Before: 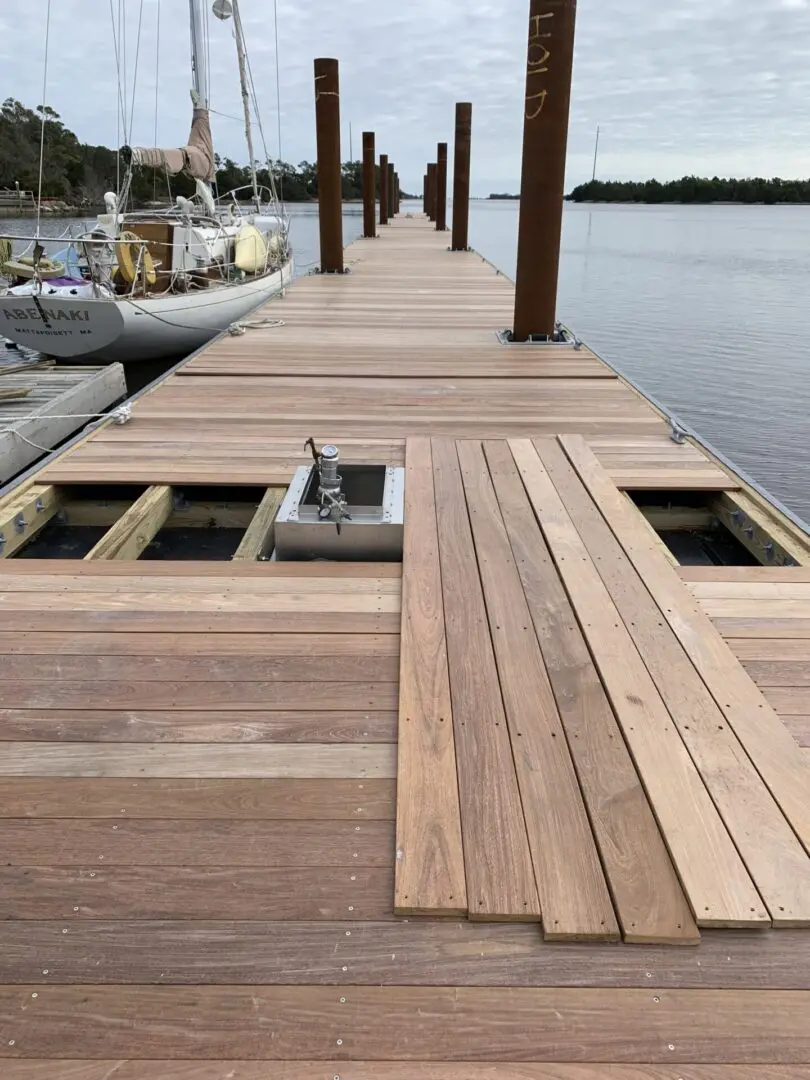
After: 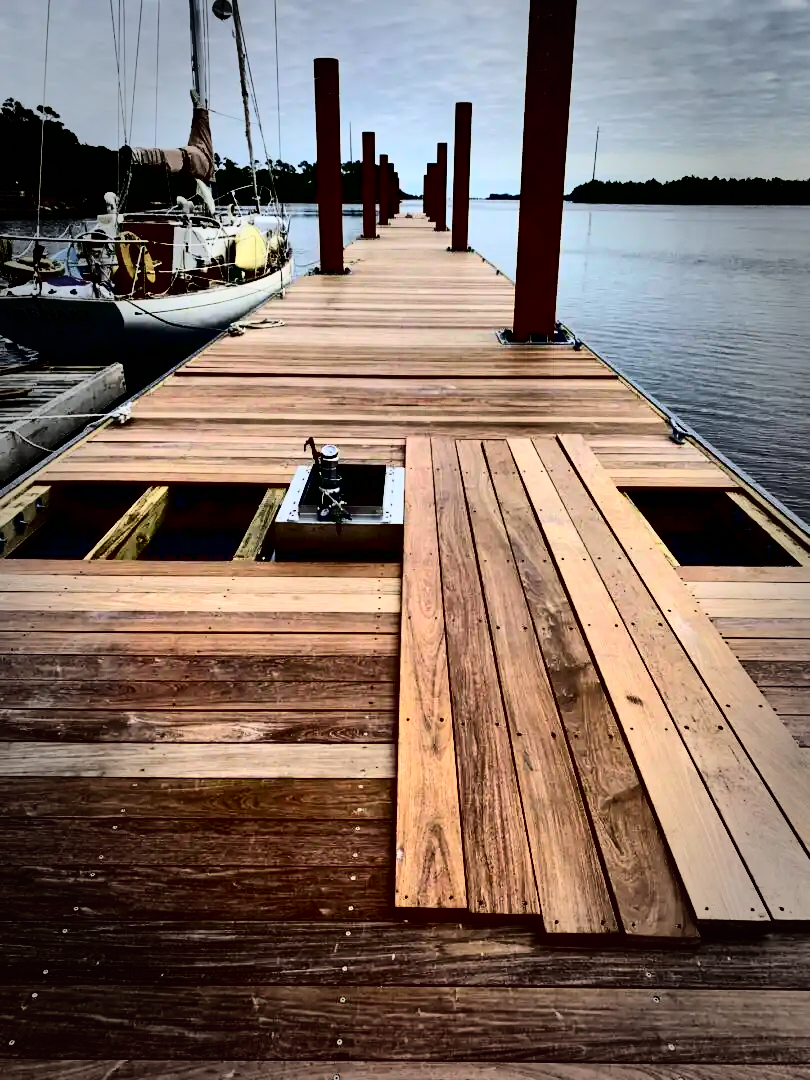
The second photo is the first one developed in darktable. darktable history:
vignetting: fall-off start 66.43%, fall-off radius 39.83%, automatic ratio true, width/height ratio 0.669, unbound false
contrast brightness saturation: contrast 0.777, brightness -0.998, saturation 0.997
shadows and highlights: shadows 21.03, highlights -83.03, soften with gaussian
